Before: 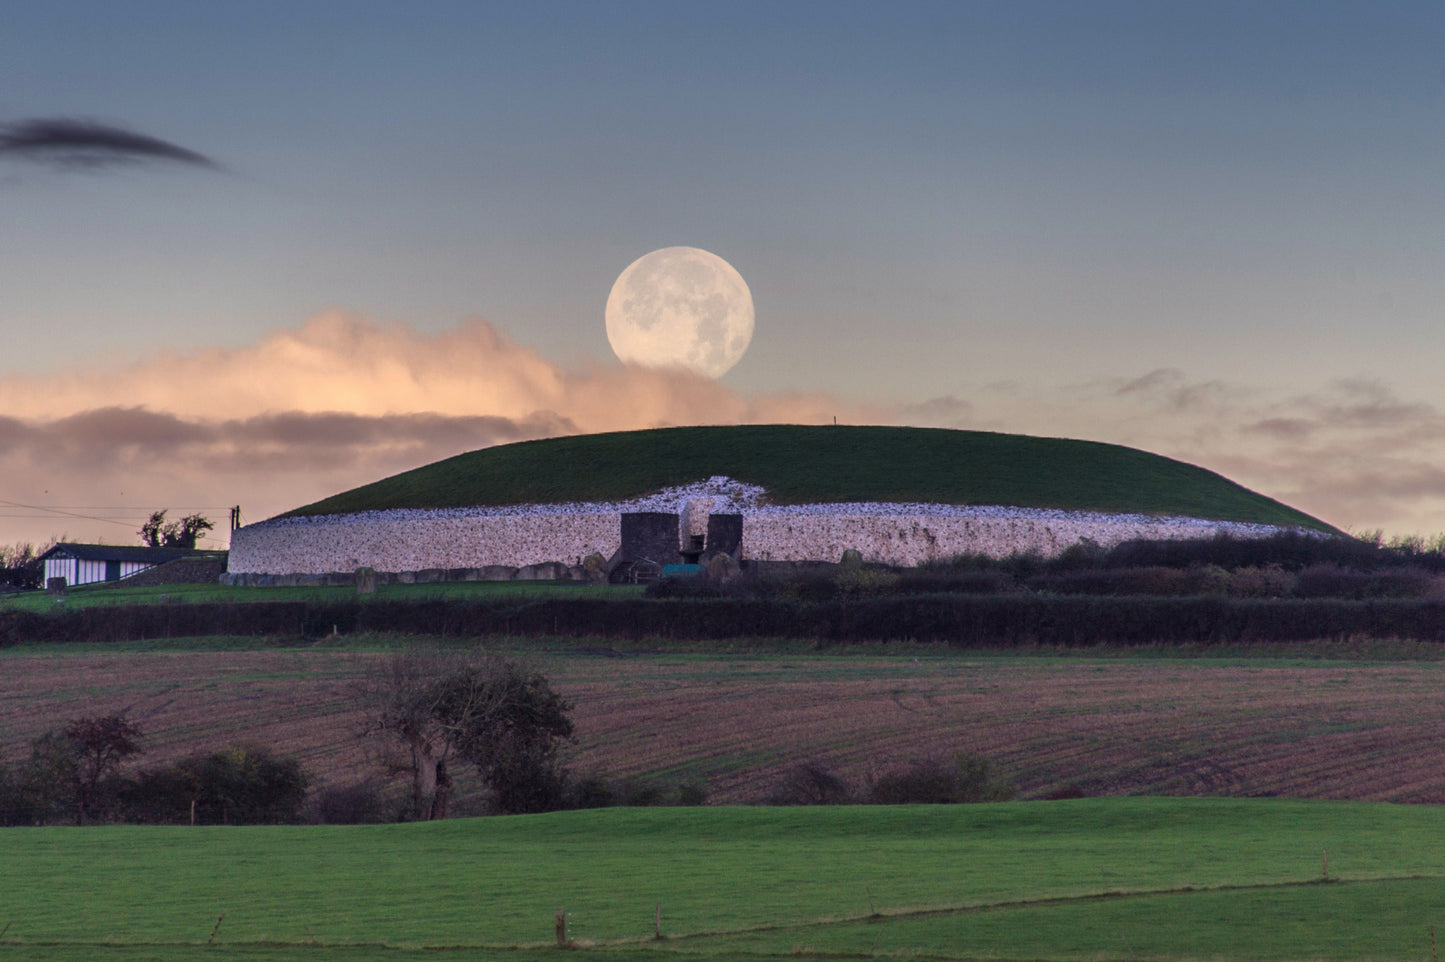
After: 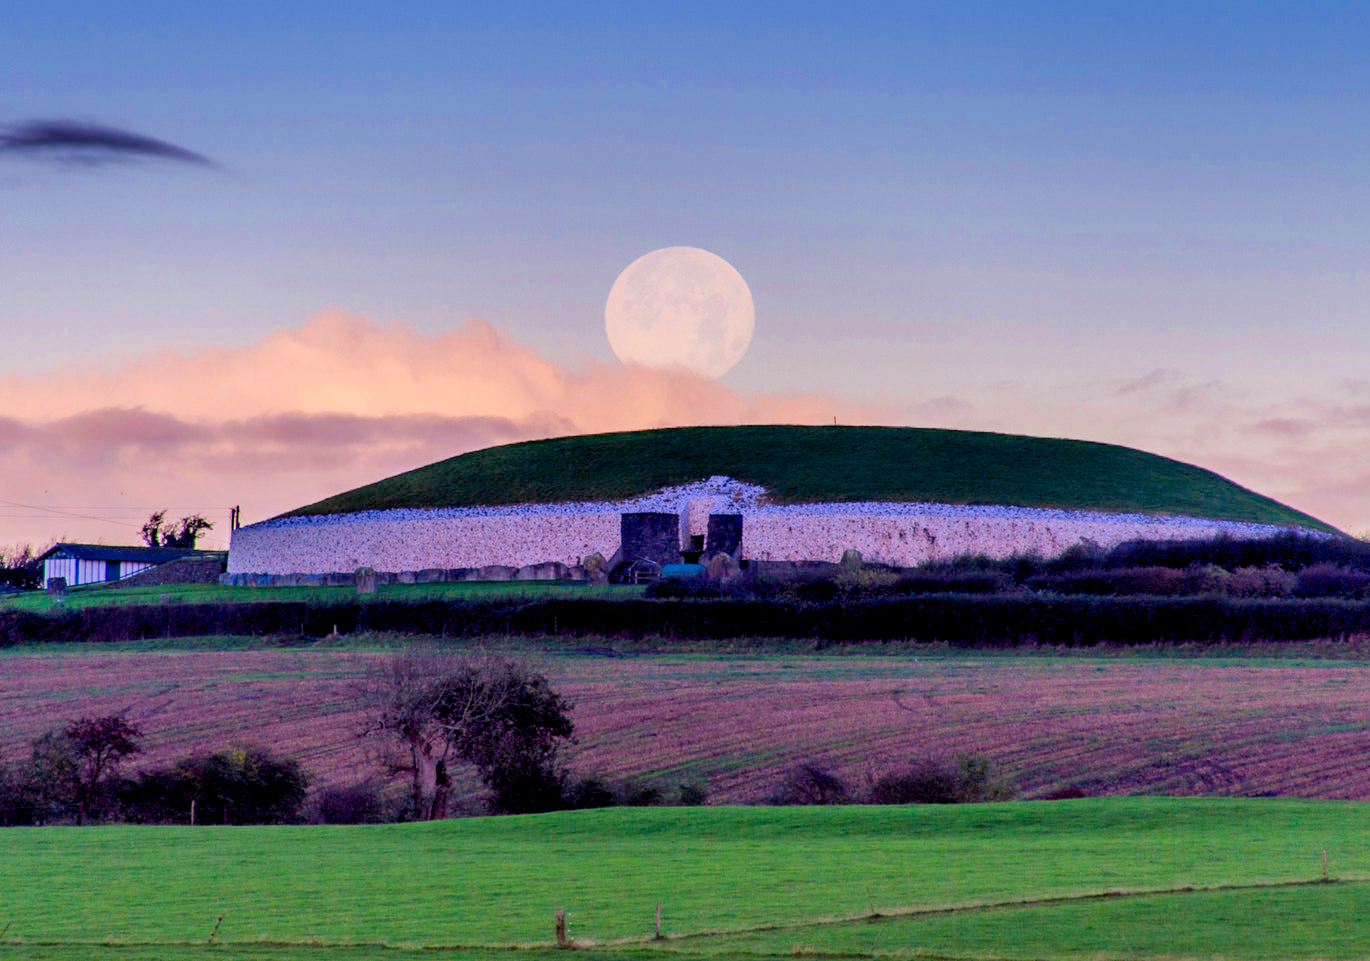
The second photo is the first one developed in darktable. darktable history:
crop and rotate: right 5.167%
exposure: black level correction 0.011, exposure 1.088 EV, compensate exposure bias true, compensate highlight preservation false
white balance: red 1.004, blue 1.096
color contrast: green-magenta contrast 1.2, blue-yellow contrast 1.2
filmic rgb: black relative exposure -7.15 EV, white relative exposure 5.36 EV, hardness 3.02
color zones: curves: ch0 [(0, 0.613) (0.01, 0.613) (0.245, 0.448) (0.498, 0.529) (0.642, 0.665) (0.879, 0.777) (0.99, 0.613)]; ch1 [(0, 0) (0.143, 0) (0.286, 0) (0.429, 0) (0.571, 0) (0.714, 0) (0.857, 0)], mix -131.09%
